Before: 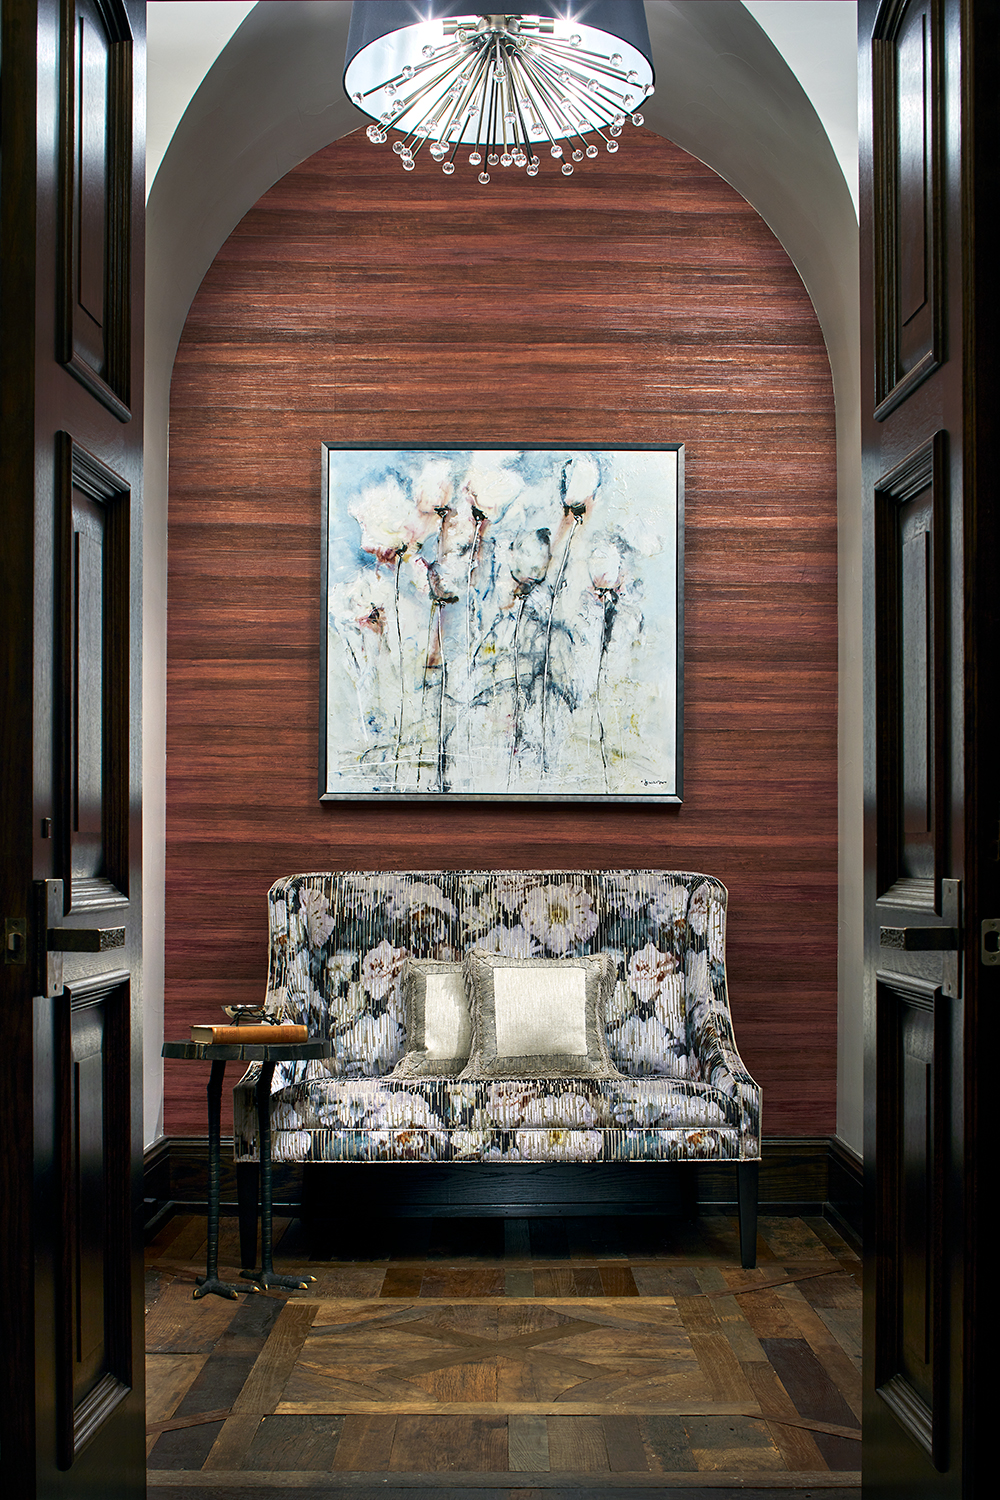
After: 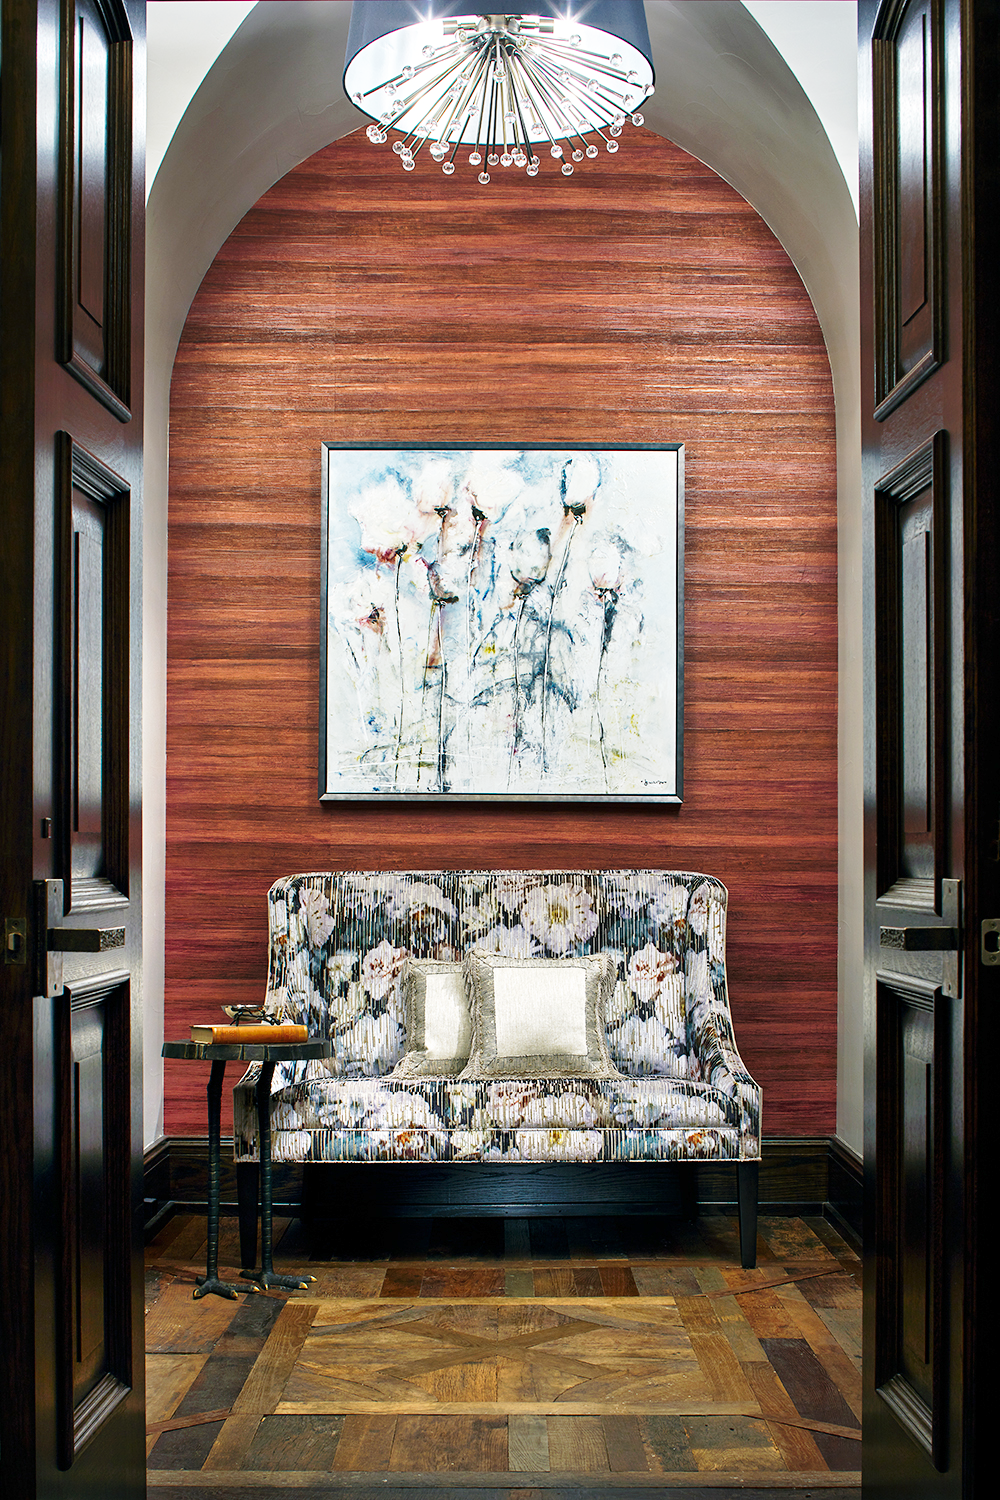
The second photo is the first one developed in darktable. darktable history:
shadows and highlights: on, module defaults
tone curve: curves: ch0 [(0, 0) (0.003, 0.003) (0.011, 0.011) (0.025, 0.025) (0.044, 0.044) (0.069, 0.068) (0.1, 0.098) (0.136, 0.134) (0.177, 0.175) (0.224, 0.221) (0.277, 0.273) (0.335, 0.33) (0.399, 0.393) (0.468, 0.461) (0.543, 0.546) (0.623, 0.625) (0.709, 0.711) (0.801, 0.802) (0.898, 0.898) (1, 1)], preserve colors none
base curve: curves: ch0 [(0, 0) (0.028, 0.03) (0.121, 0.232) (0.46, 0.748) (0.859, 0.968) (1, 1)], preserve colors none
